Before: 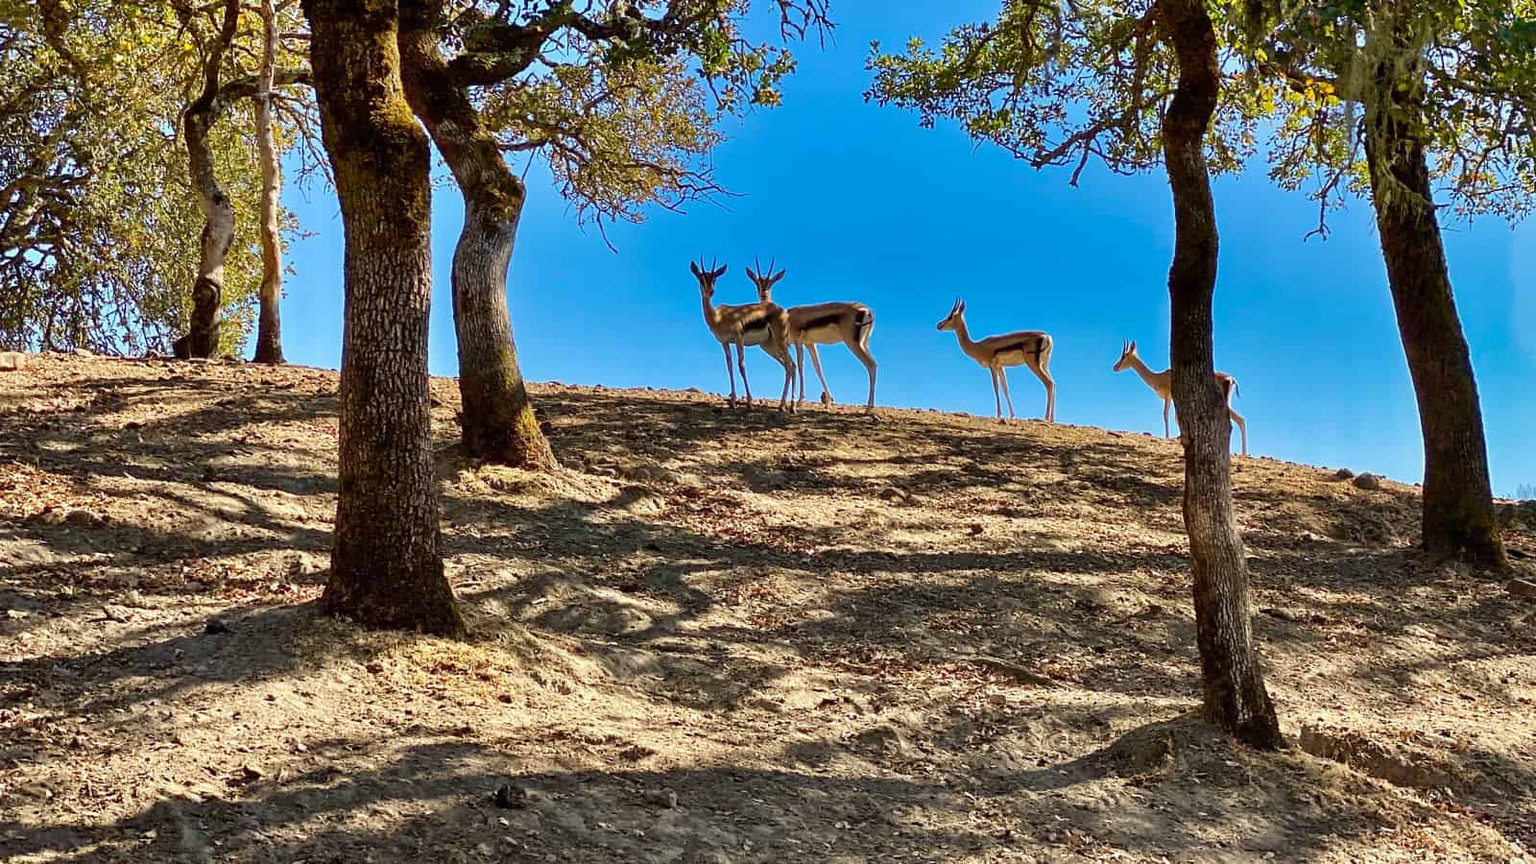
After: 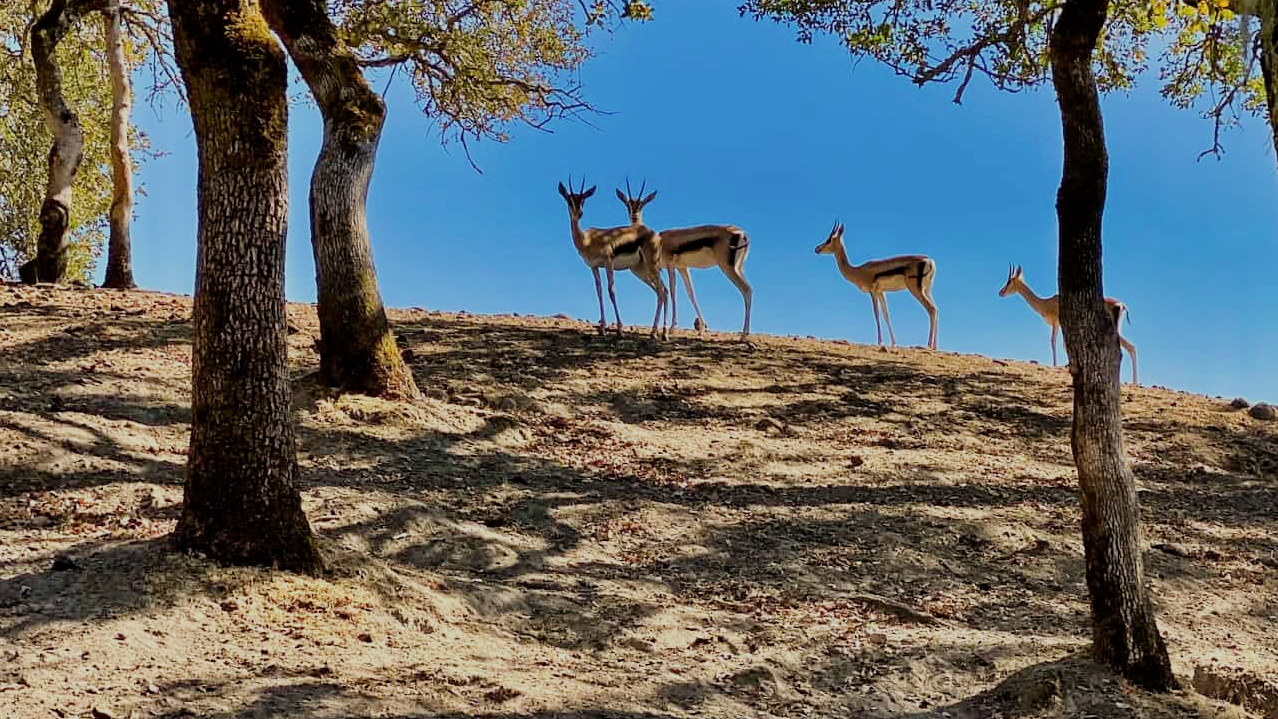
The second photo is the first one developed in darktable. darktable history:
tone equalizer: on, module defaults
crop and rotate: left 10.071%, top 10.071%, right 10.02%, bottom 10.02%
filmic rgb: black relative exposure -7.65 EV, white relative exposure 4.56 EV, hardness 3.61
